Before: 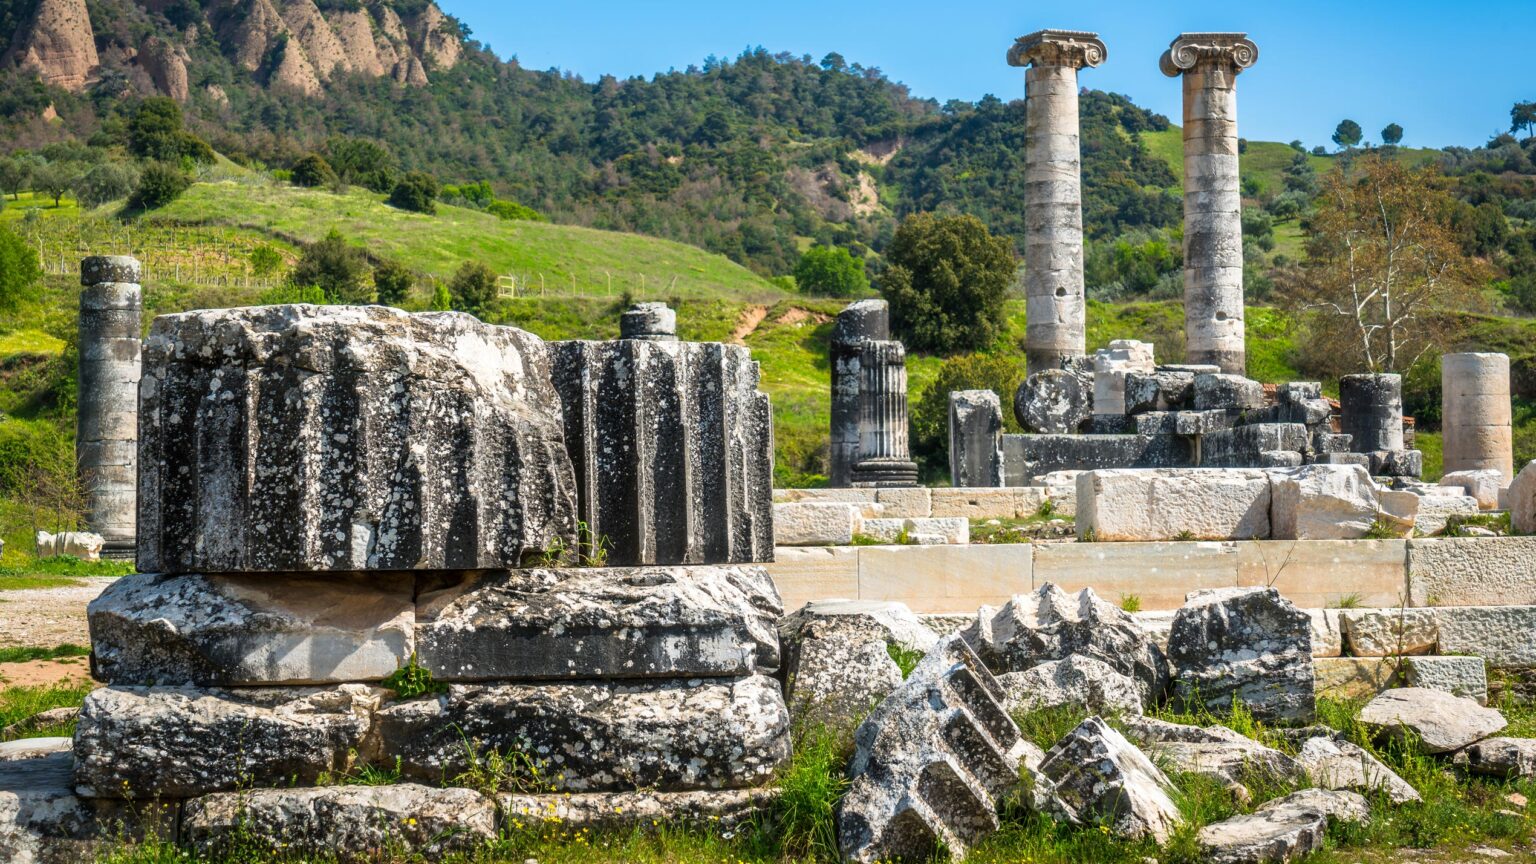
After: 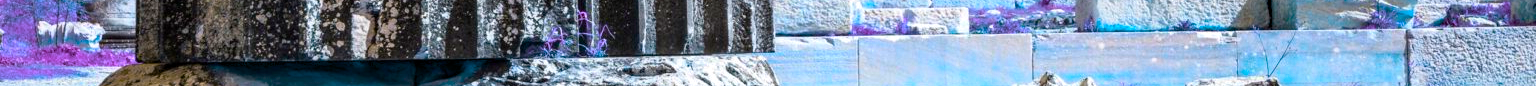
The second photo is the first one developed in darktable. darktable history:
crop and rotate: top 59.084%, bottom 30.916%
exposure: compensate highlight preservation false
color balance rgb: hue shift 180°, global vibrance 50%, contrast 0.32%
haze removal: compatibility mode true, adaptive false
